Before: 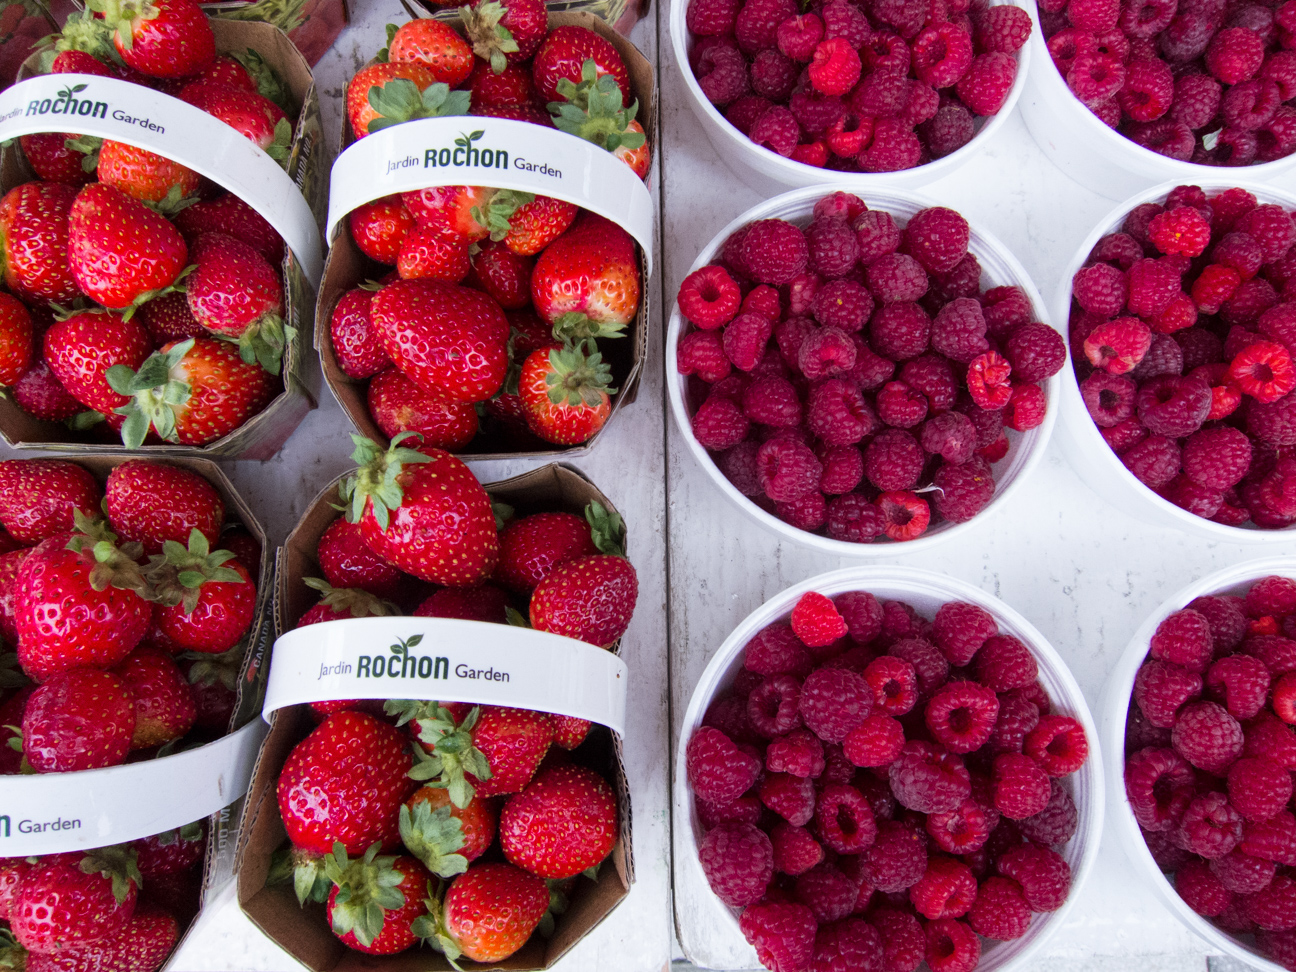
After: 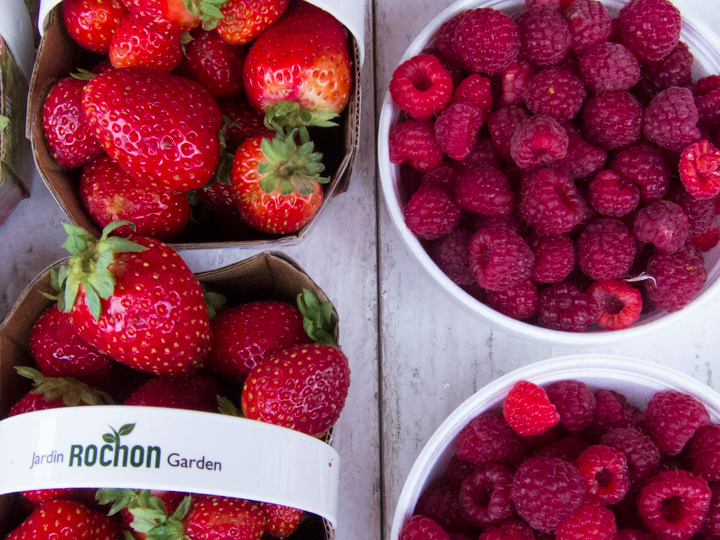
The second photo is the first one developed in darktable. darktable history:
velvia: on, module defaults
crop and rotate: left 22.24%, top 21.845%, right 22.139%, bottom 22.597%
